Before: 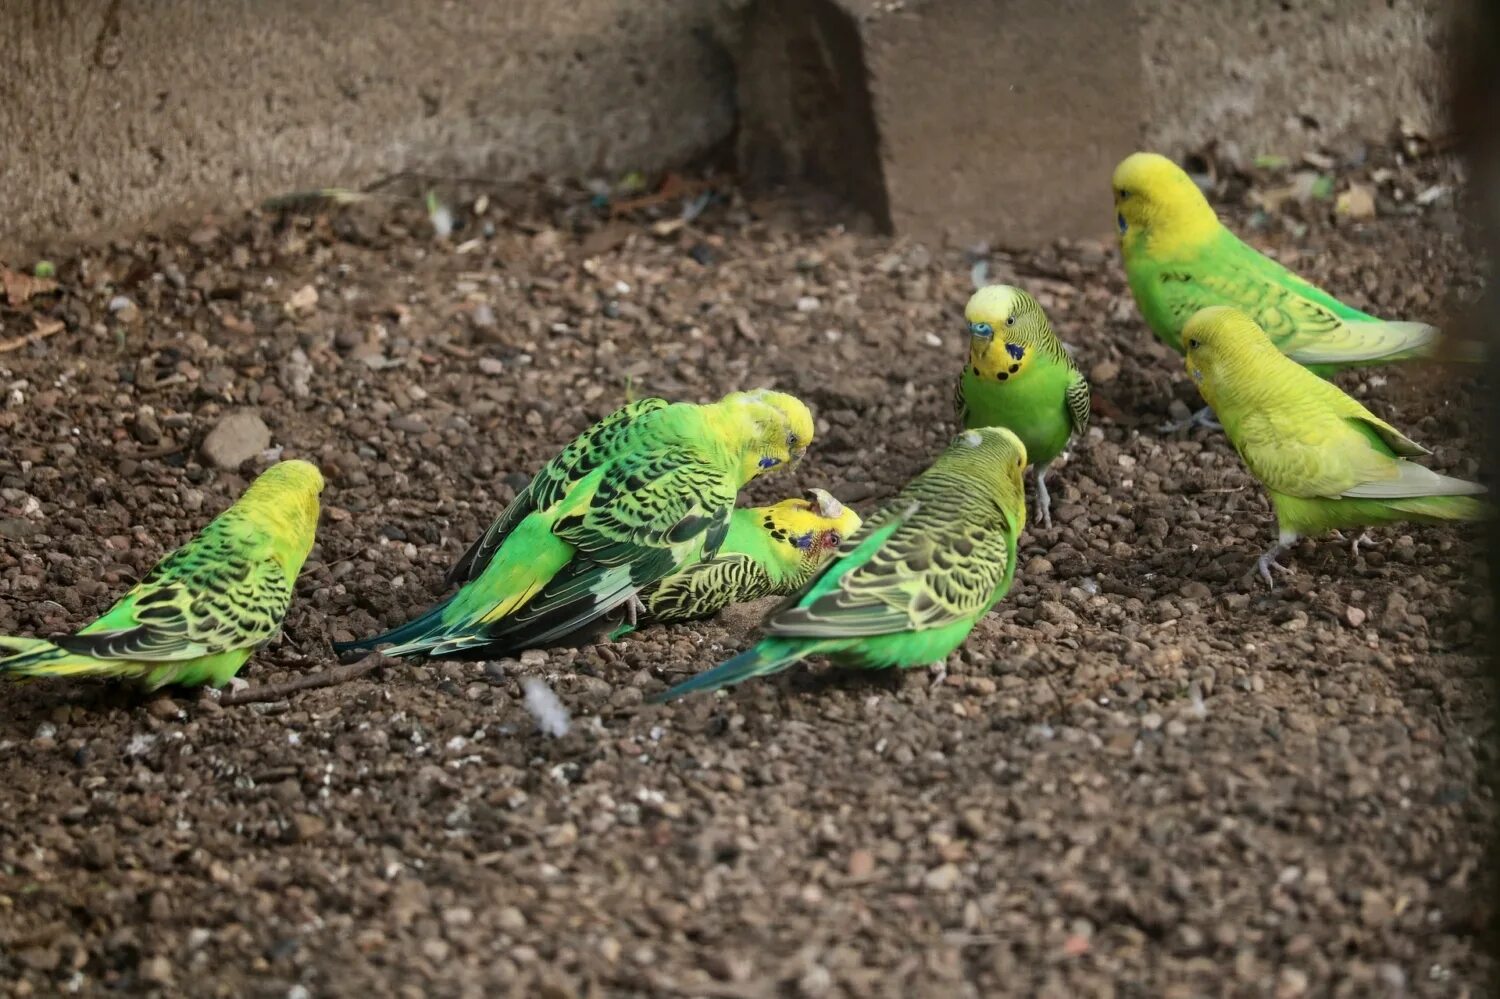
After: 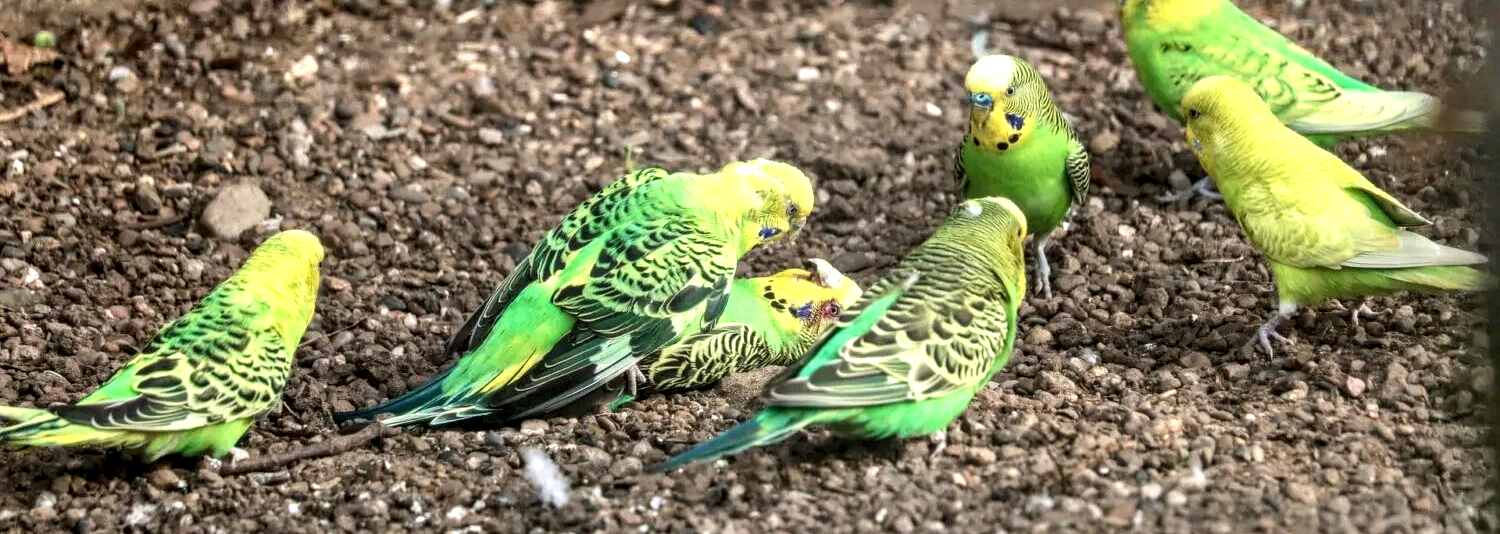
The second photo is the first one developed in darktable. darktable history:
crop and rotate: top 23.043%, bottom 23.437%
local contrast: detail 150%
white balance: emerald 1
exposure: exposure 0.669 EV, compensate highlight preservation false
shadows and highlights: shadows 75, highlights -25, soften with gaussian
